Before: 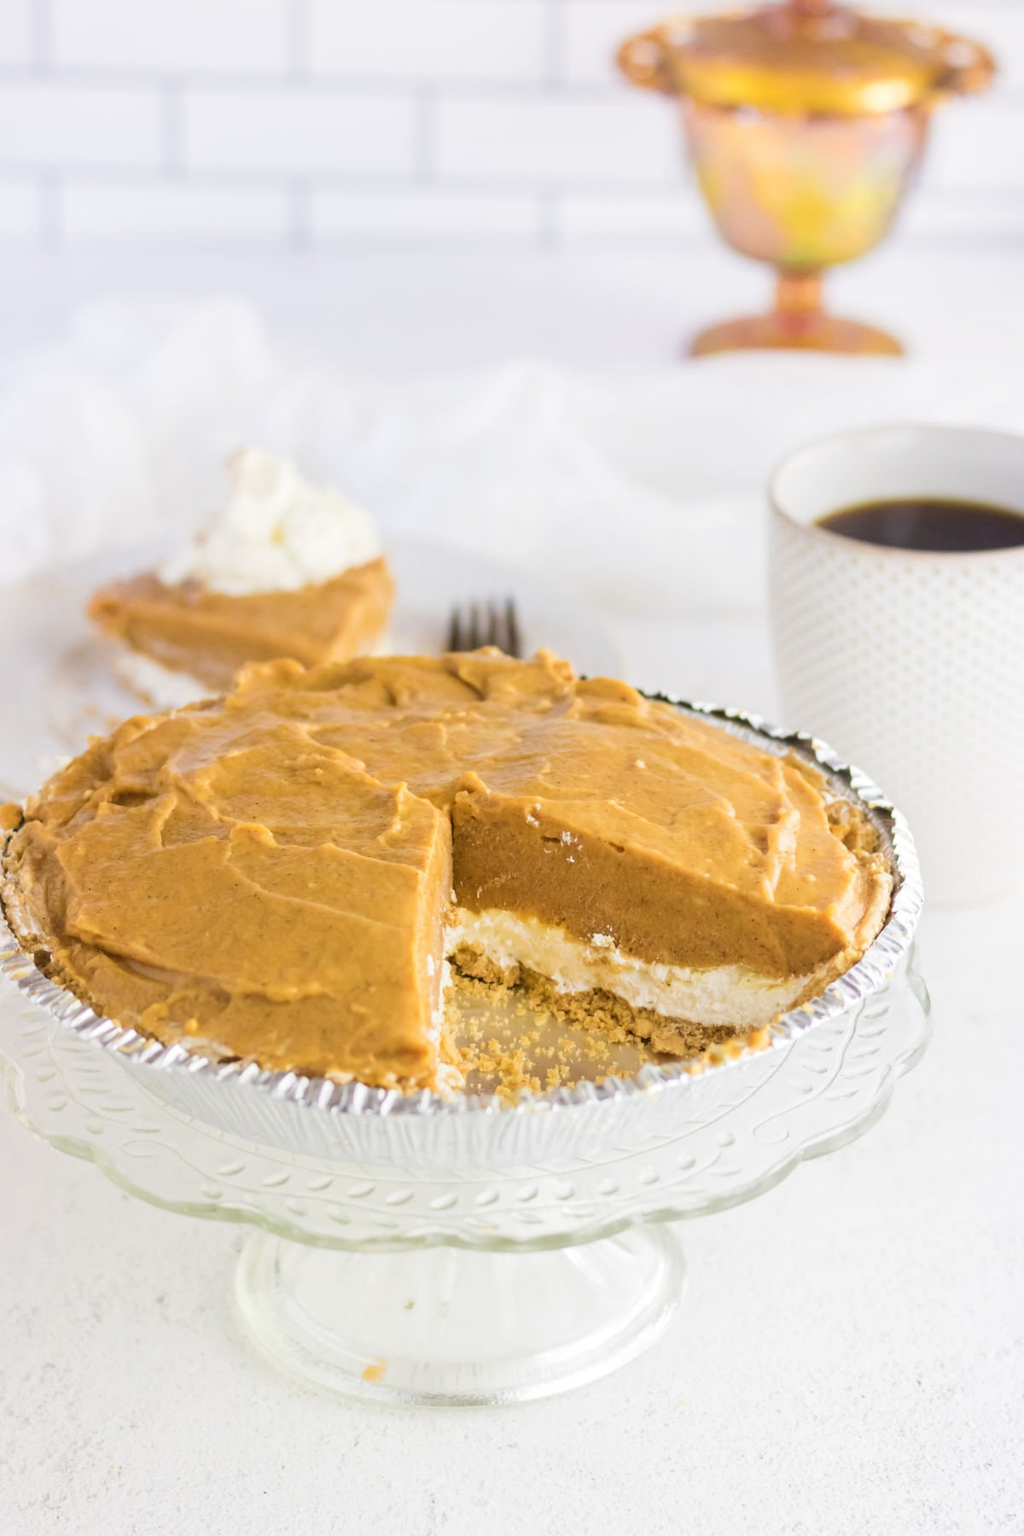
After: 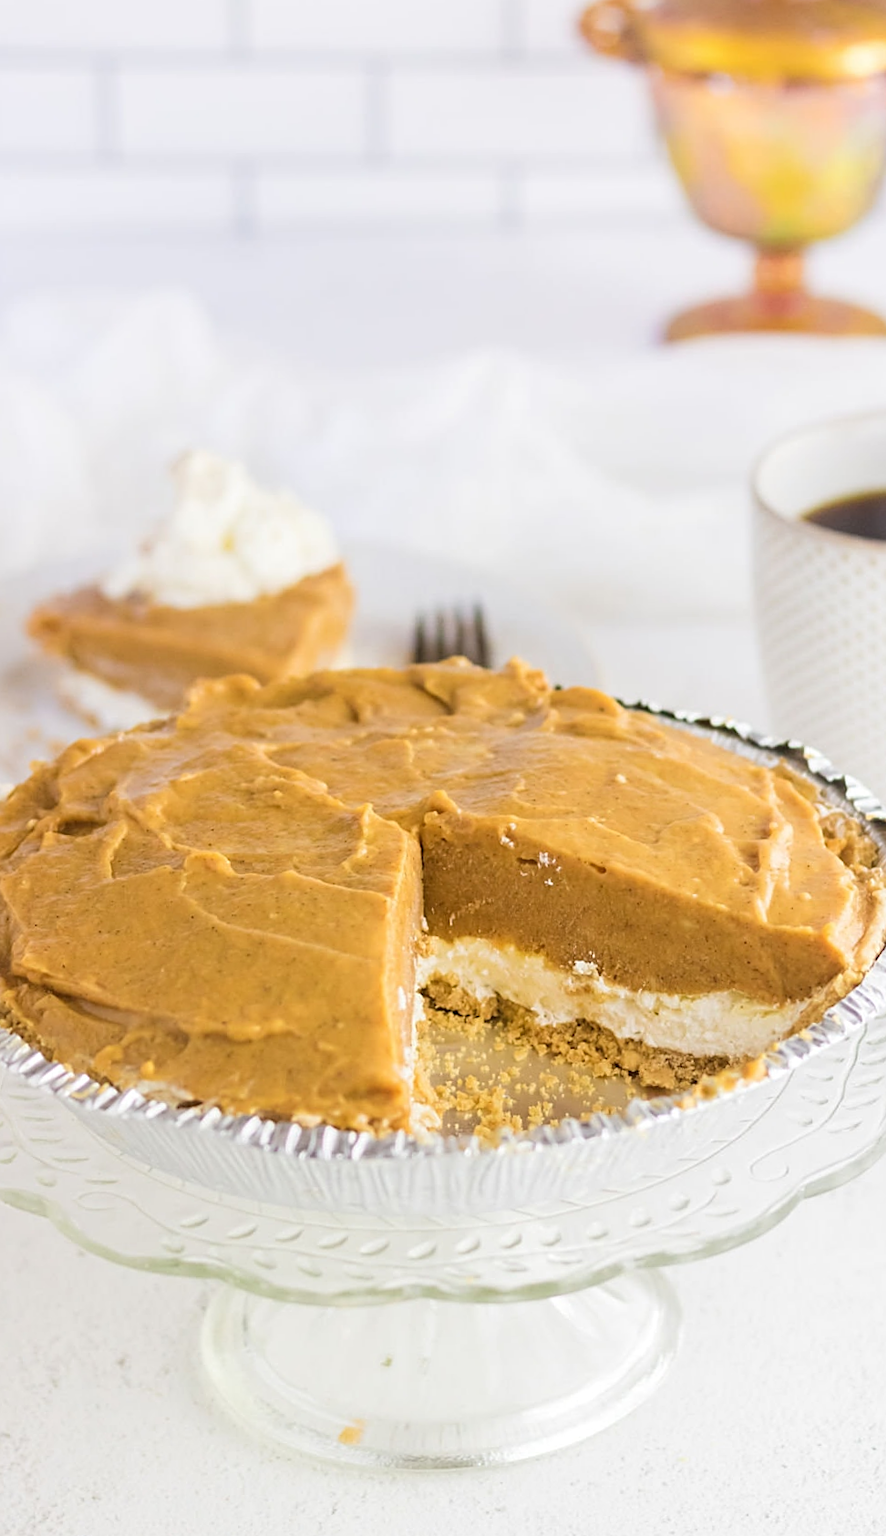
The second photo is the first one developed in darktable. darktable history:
crop and rotate: angle 1.28°, left 4.313%, top 0.552%, right 11.825%, bottom 2.685%
sharpen: on, module defaults
